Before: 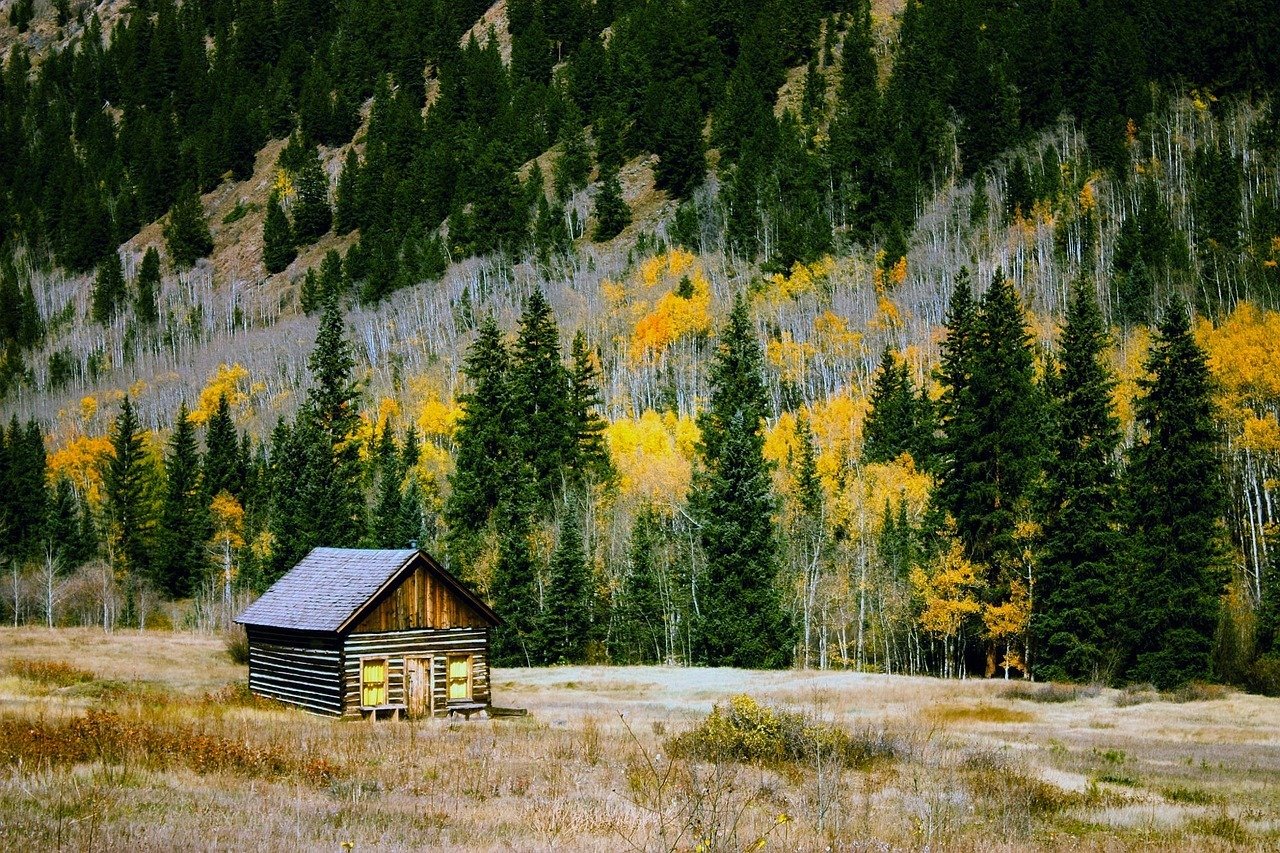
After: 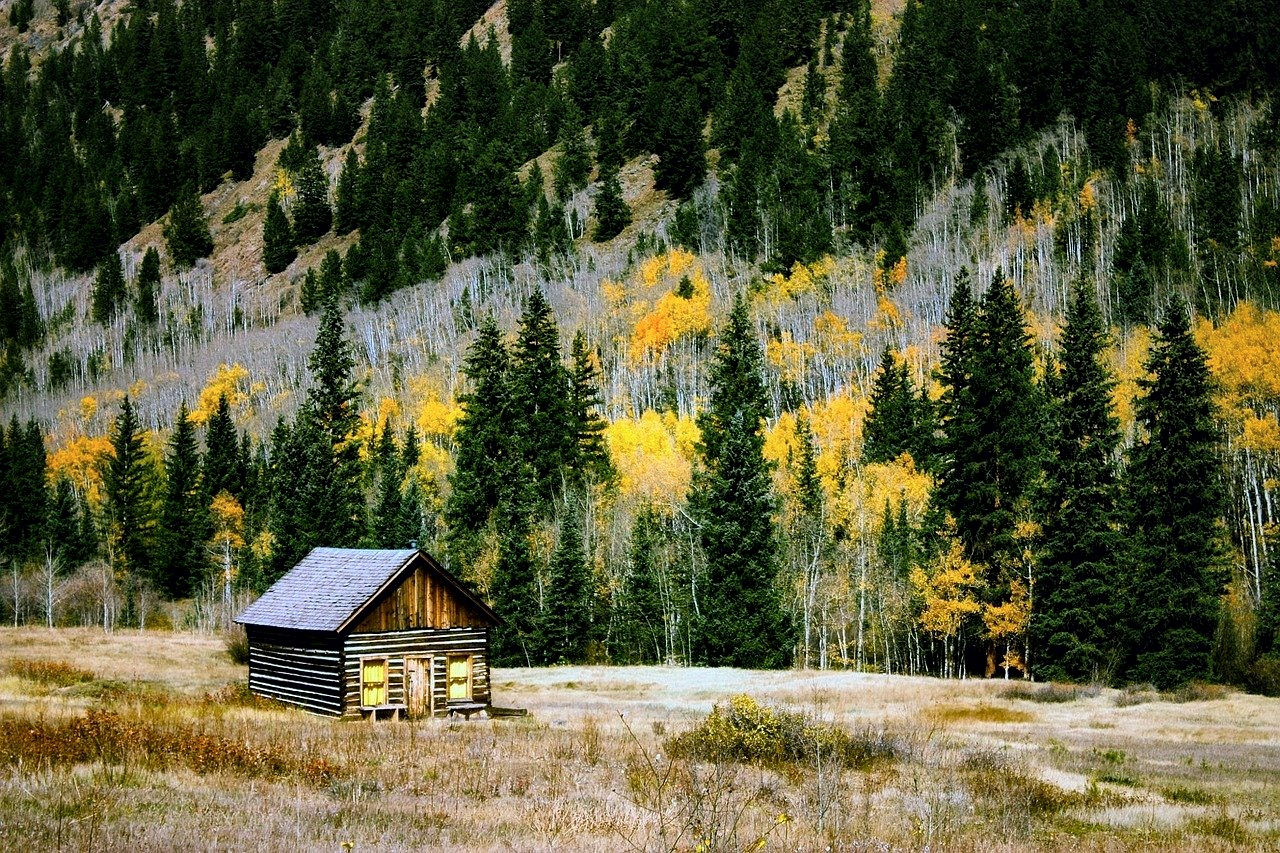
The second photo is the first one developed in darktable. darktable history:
local contrast: mode bilateral grid, contrast 99, coarseness 100, detail 165%, midtone range 0.2
